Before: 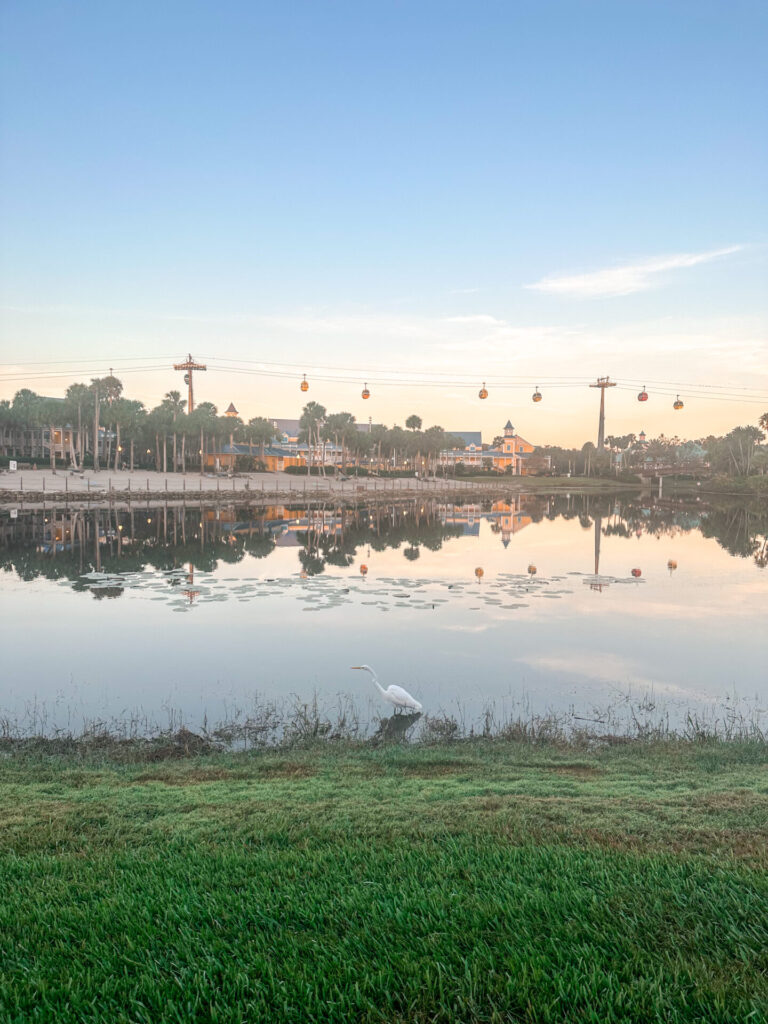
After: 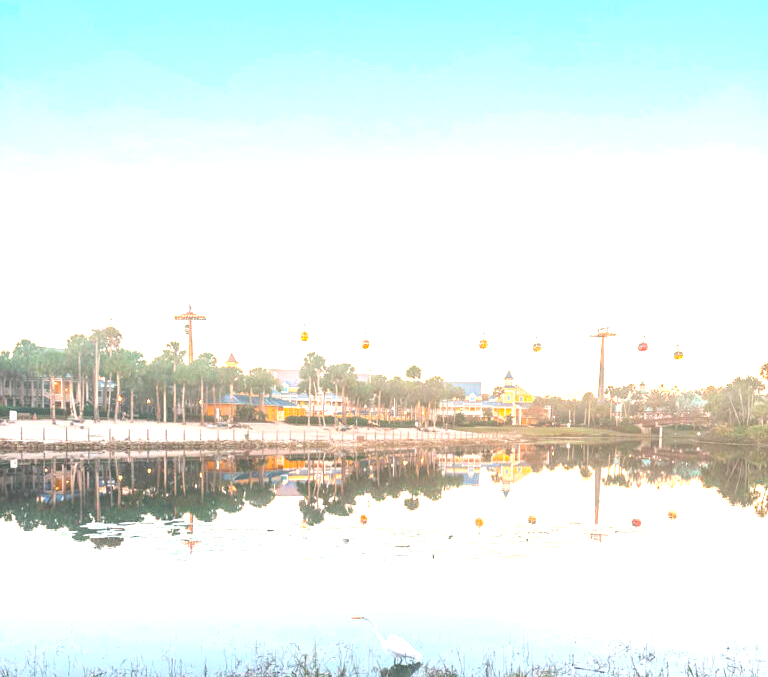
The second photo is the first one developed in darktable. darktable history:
color balance rgb: perceptual saturation grading › global saturation 18.087%, global vibrance 25.128%, contrast 10.092%
crop and rotate: top 4.915%, bottom 28.964%
color correction: highlights b* -0.005, saturation 1.14
exposure: black level correction 0, exposure 1.107 EV, compensate highlight preservation false
